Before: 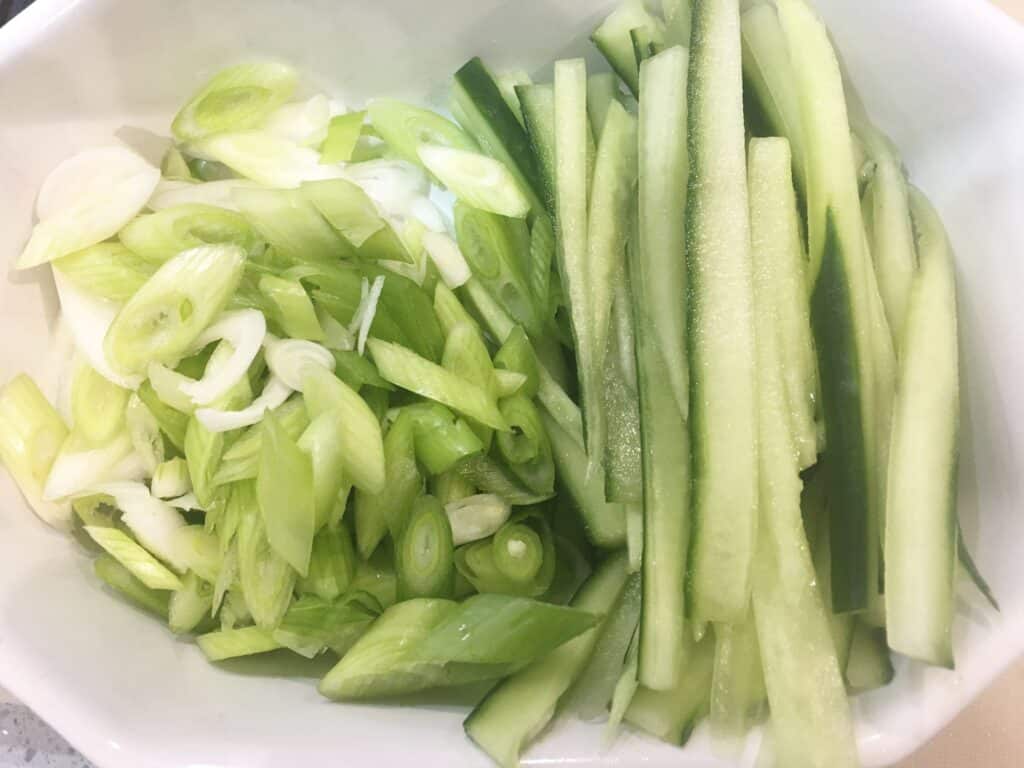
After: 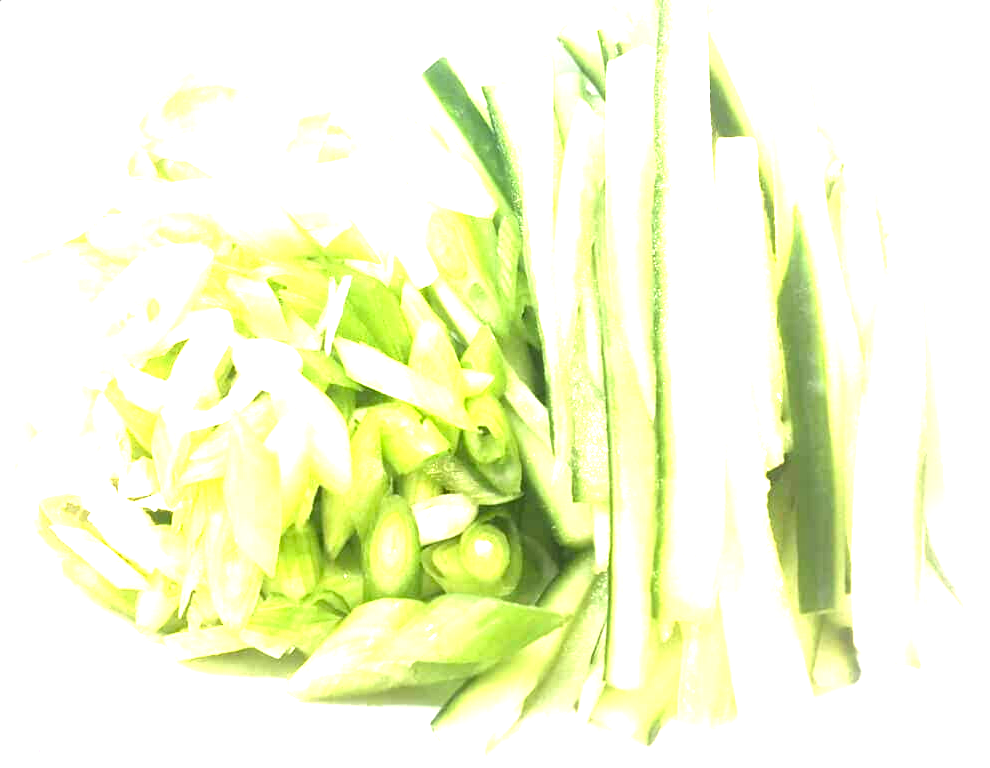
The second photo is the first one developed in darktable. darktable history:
levels: levels [0, 0.281, 0.562]
crop and rotate: left 3.238%
exposure: exposure 0.2 EV, compensate highlight preservation false
tone equalizer: on, module defaults
